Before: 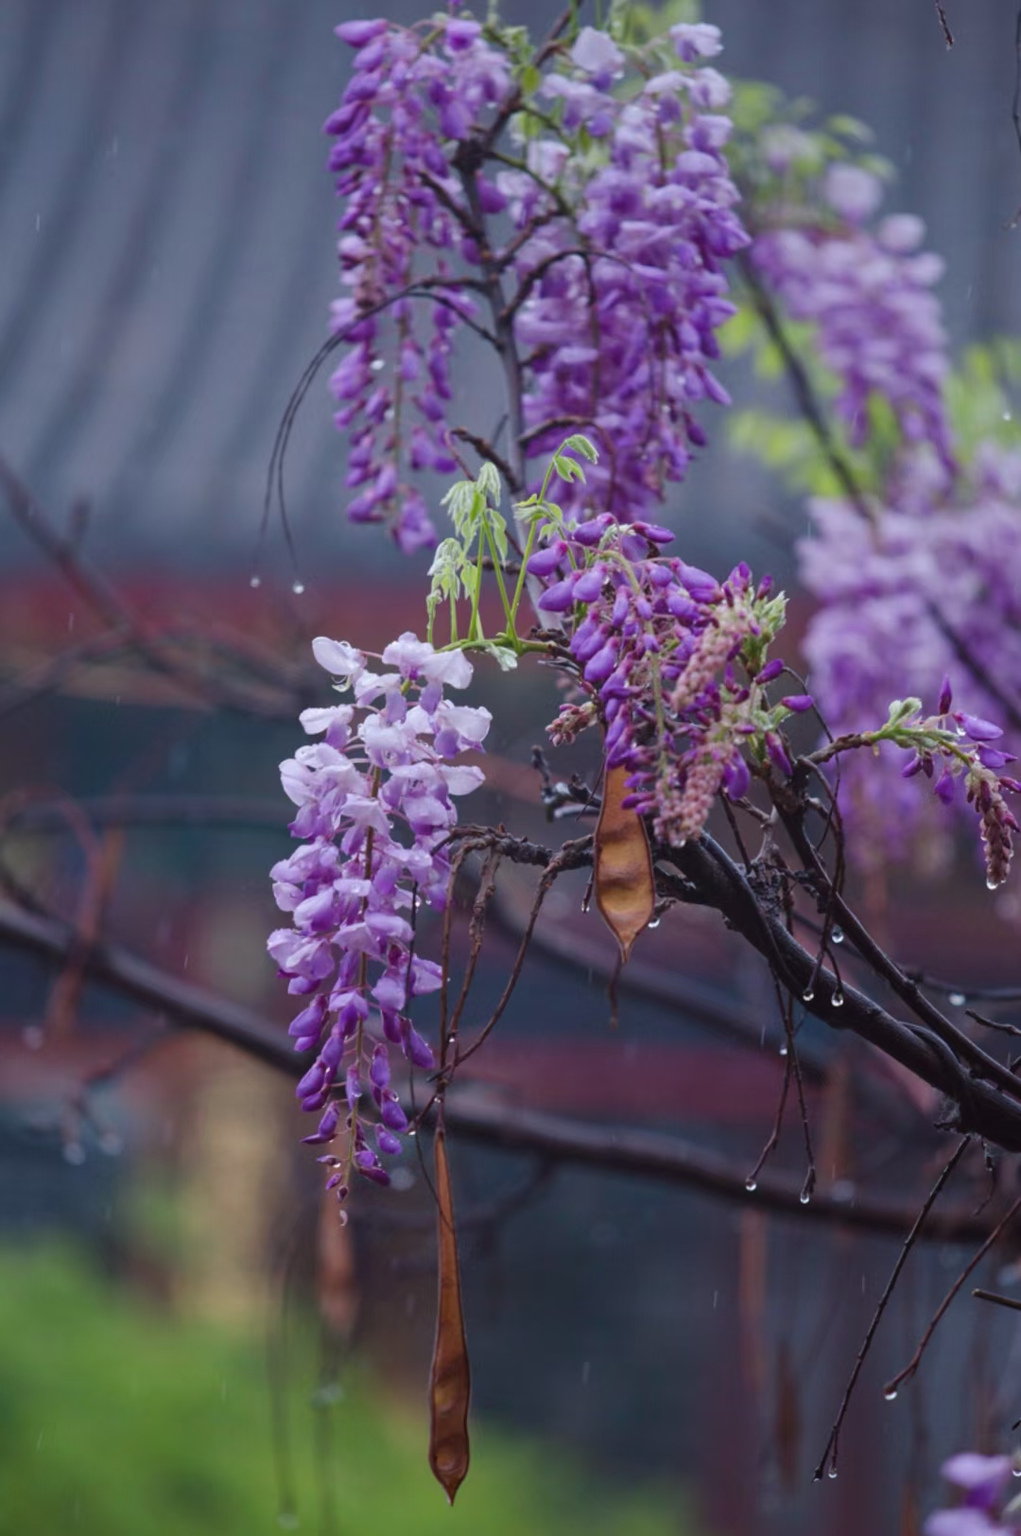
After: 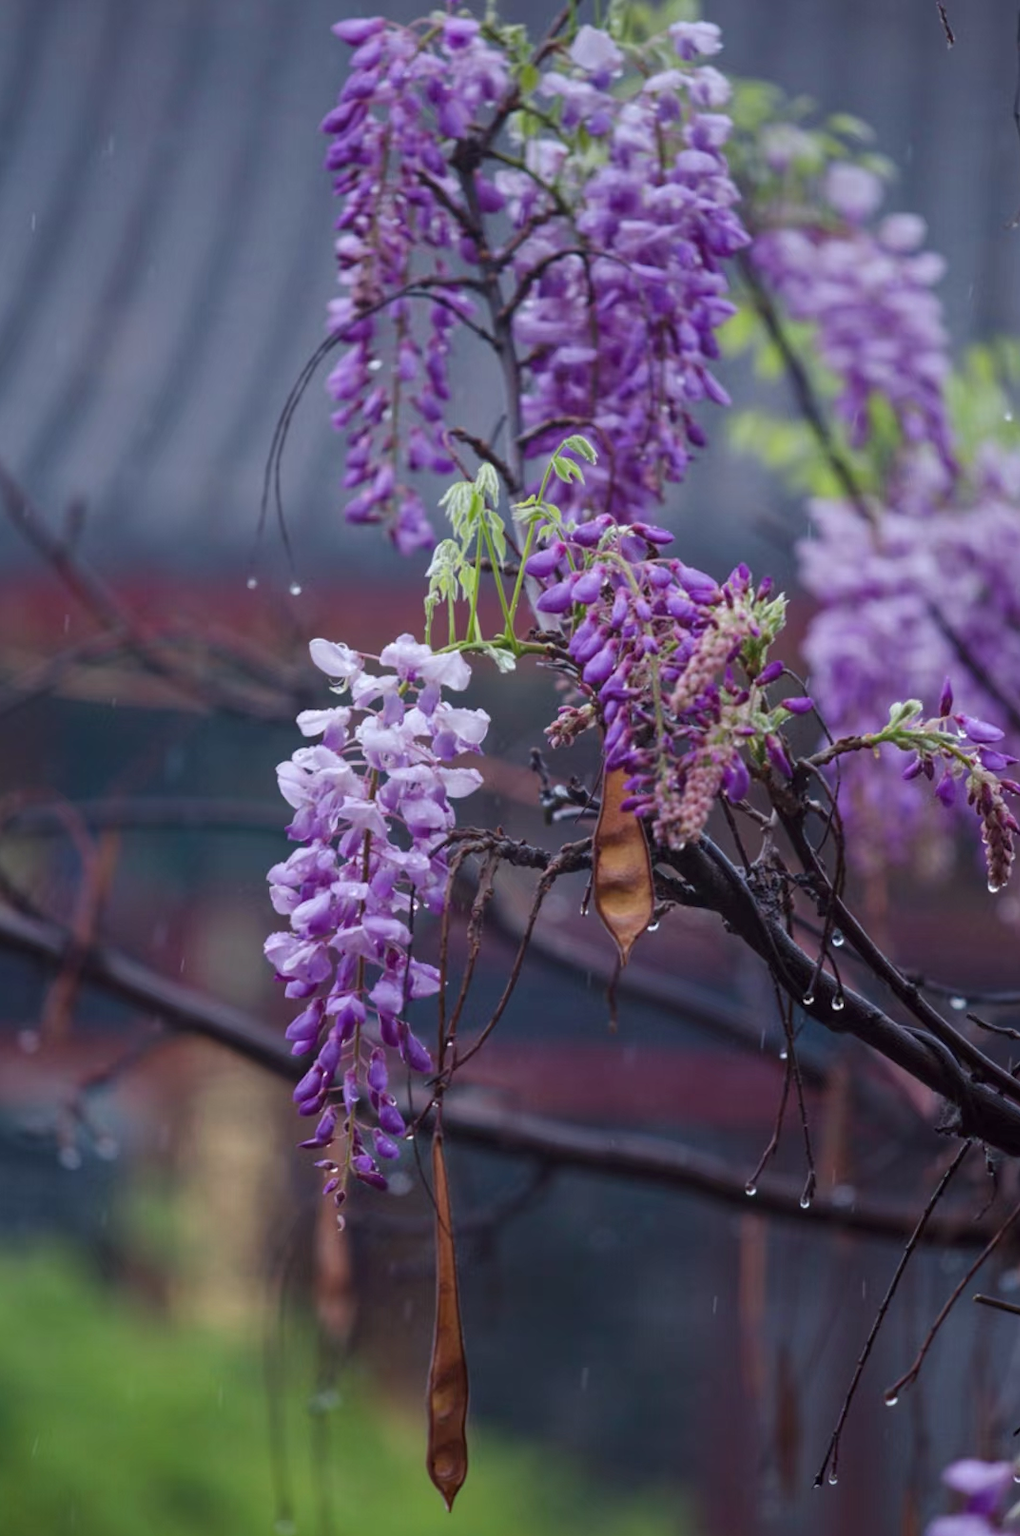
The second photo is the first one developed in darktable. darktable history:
local contrast: highlights 104%, shadows 101%, detail 119%, midtone range 0.2
crop and rotate: left 0.638%, top 0.164%, bottom 0.379%
